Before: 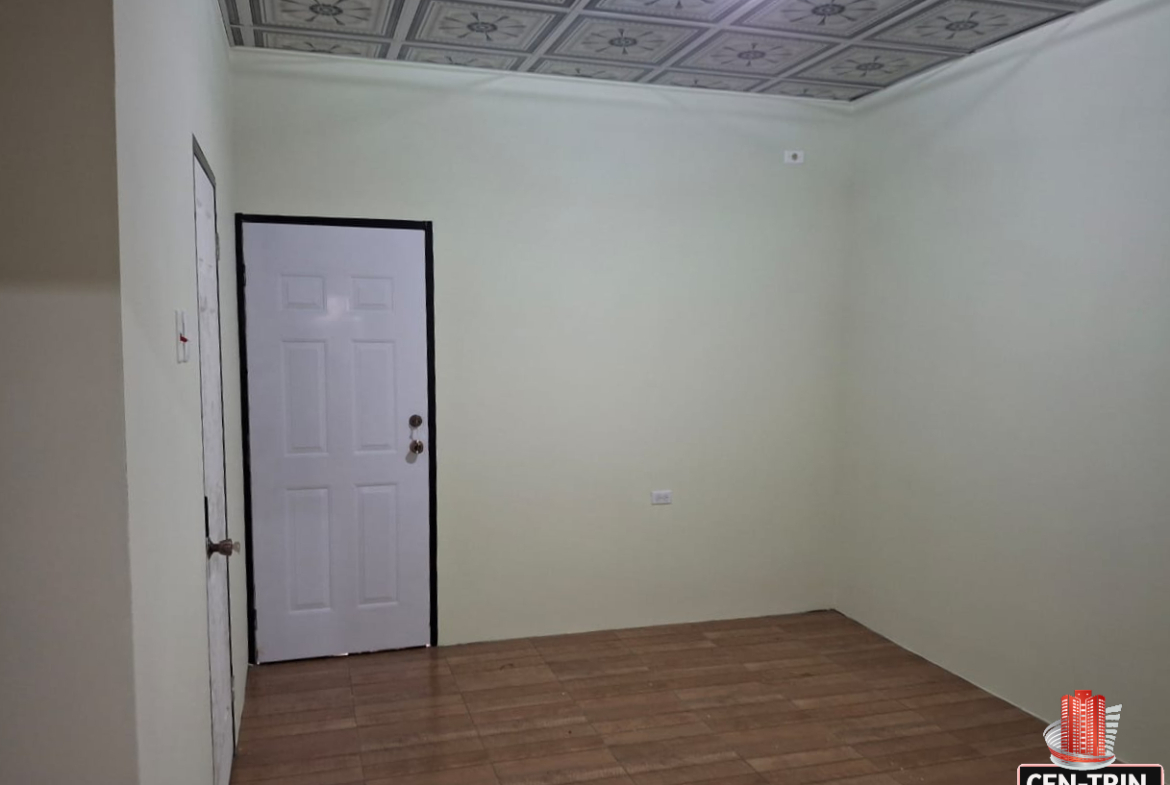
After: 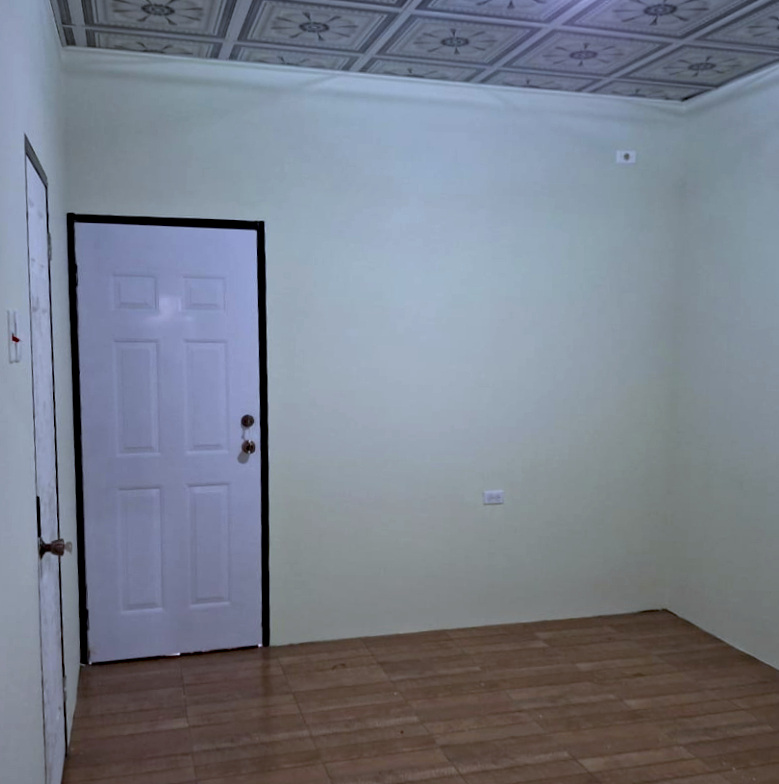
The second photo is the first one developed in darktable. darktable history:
crop and rotate: left 14.436%, right 18.898%
white balance: red 0.926, green 1.003, blue 1.133
haze removal: compatibility mode true, adaptive false
